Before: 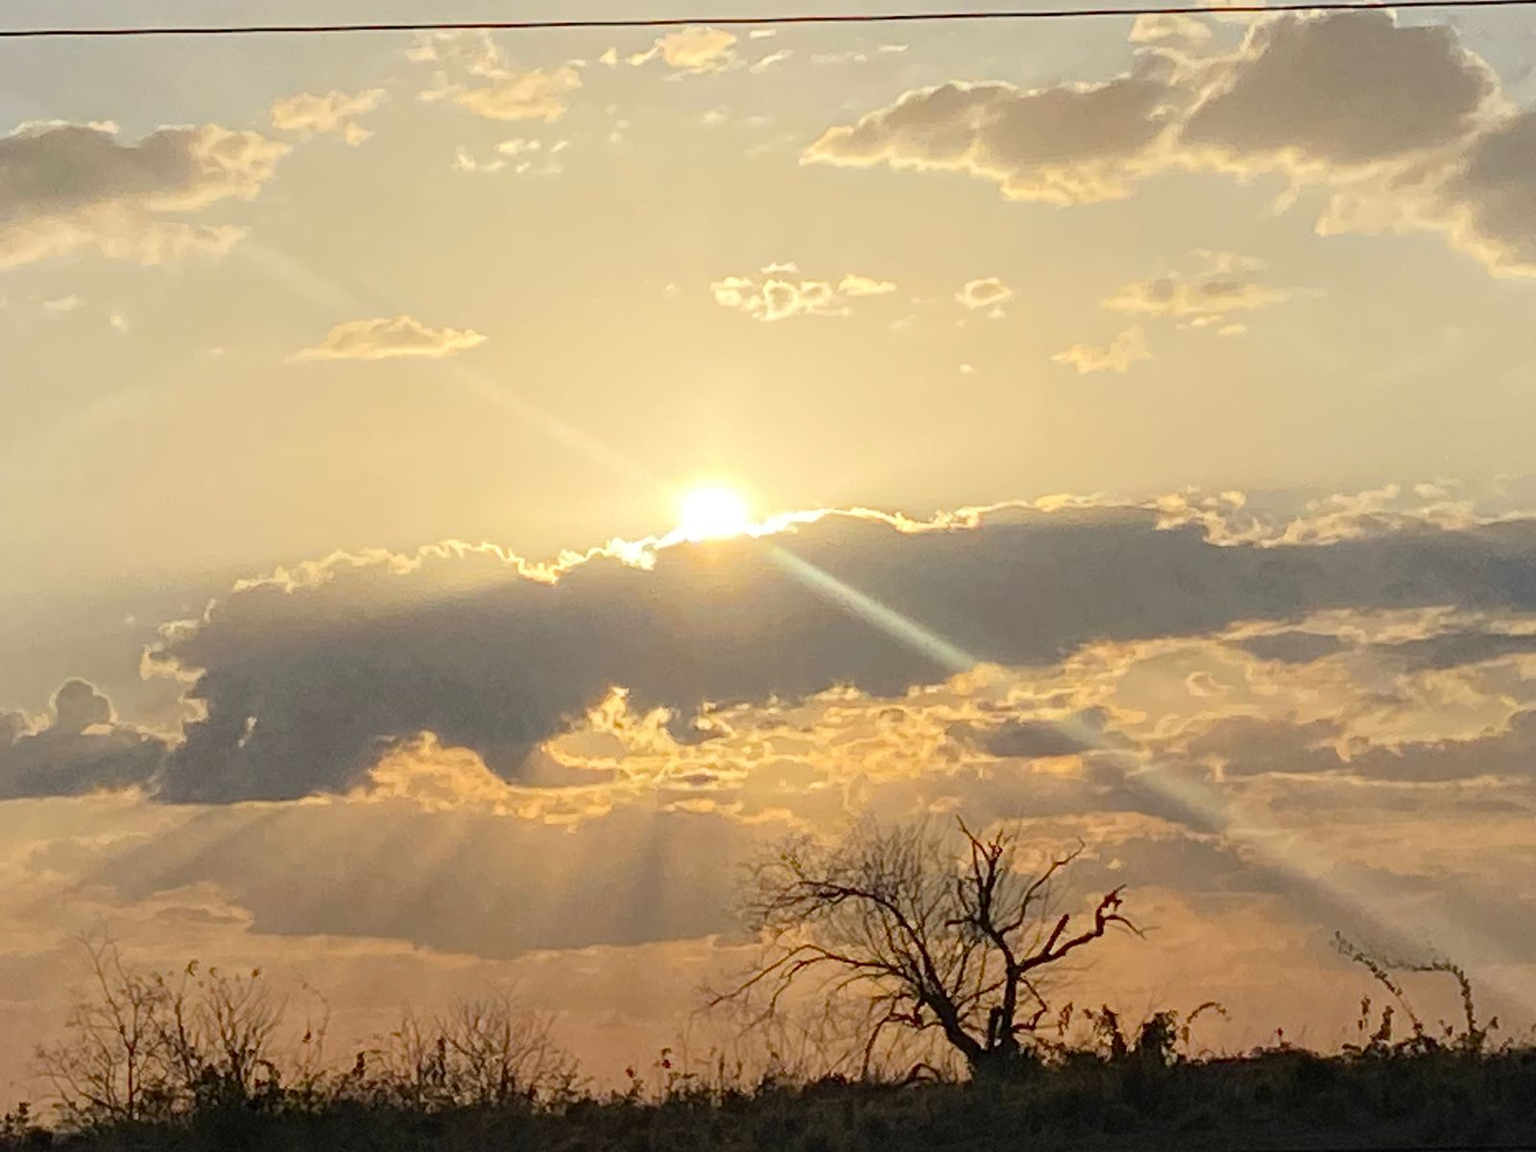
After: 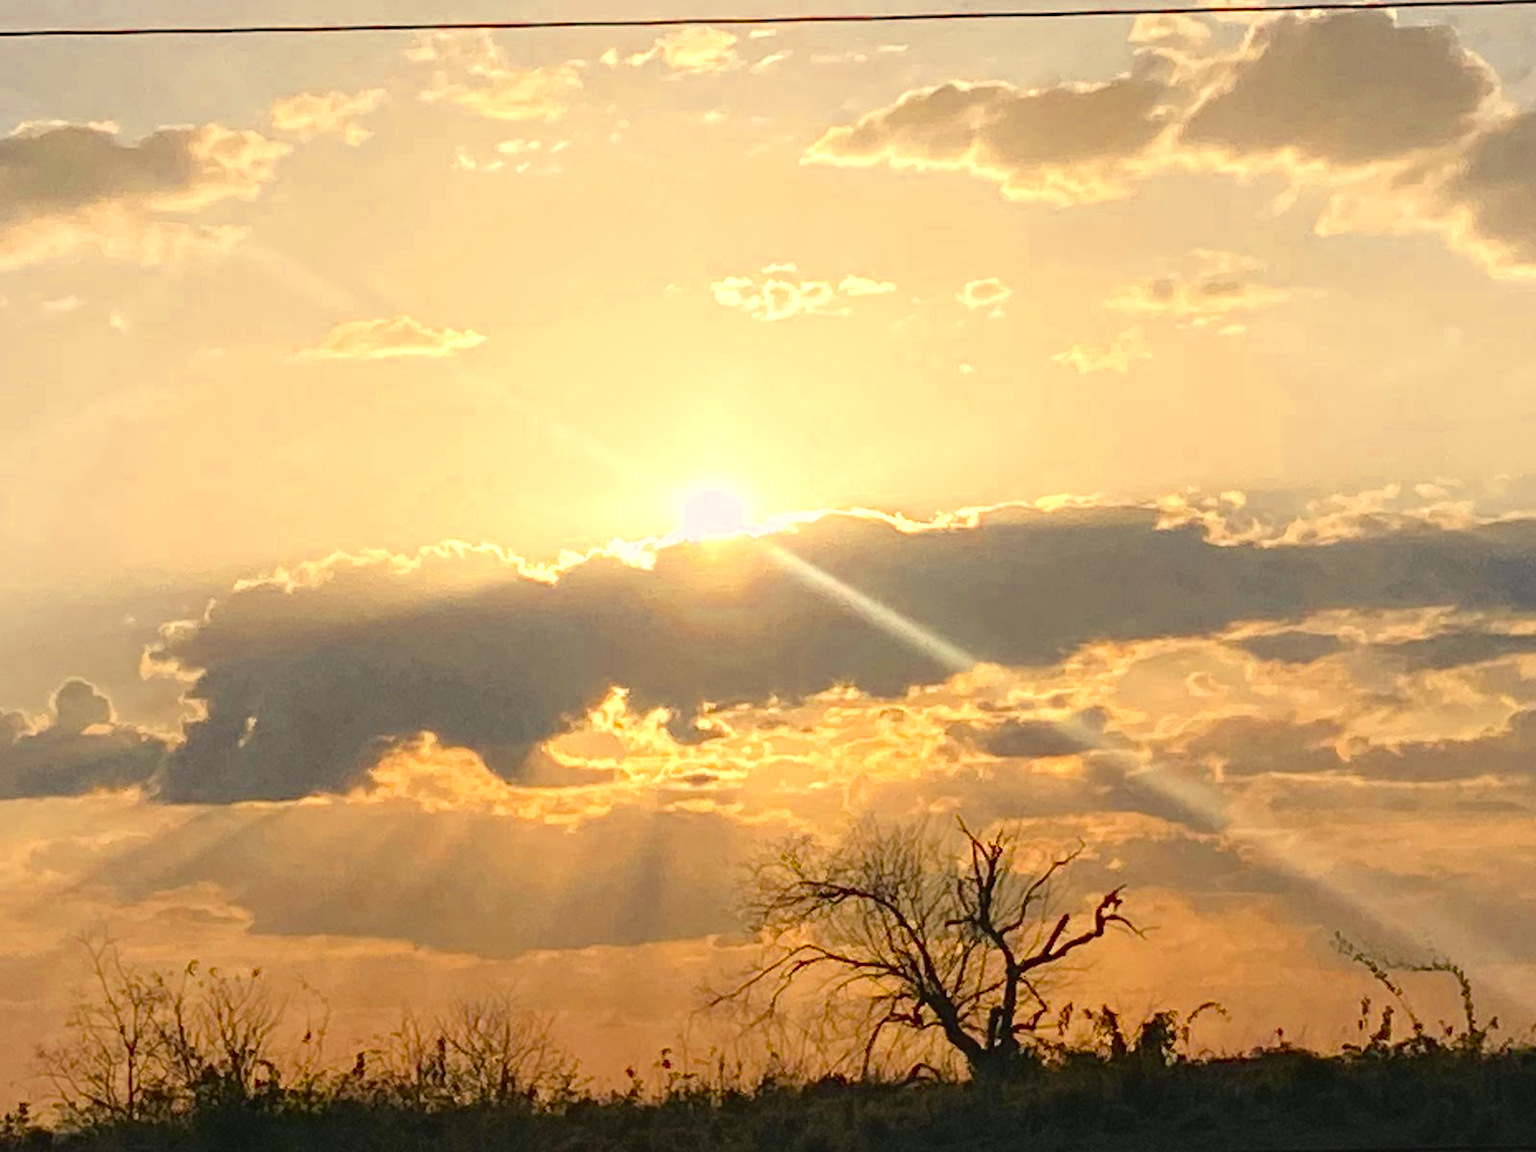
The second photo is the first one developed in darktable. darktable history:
exposure: black level correction 0.002, exposure -0.1 EV, compensate highlight preservation false
color balance rgb: shadows lift › chroma 2%, shadows lift › hue 219.6°, power › hue 313.2°, highlights gain › chroma 3%, highlights gain › hue 75.6°, global offset › luminance 0.5%, perceptual saturation grading › global saturation 15.33%, perceptual saturation grading › highlights -19.33%, perceptual saturation grading › shadows 20%, global vibrance 20%
color zones: curves: ch0 [(0.004, 0.305) (0.261, 0.623) (0.389, 0.399) (0.708, 0.571) (0.947, 0.34)]; ch1 [(0.025, 0.645) (0.229, 0.584) (0.326, 0.551) (0.484, 0.262) (0.757, 0.643)]
color correction: highlights a* 3.12, highlights b* -1.55, shadows a* -0.101, shadows b* 2.52, saturation 0.98
